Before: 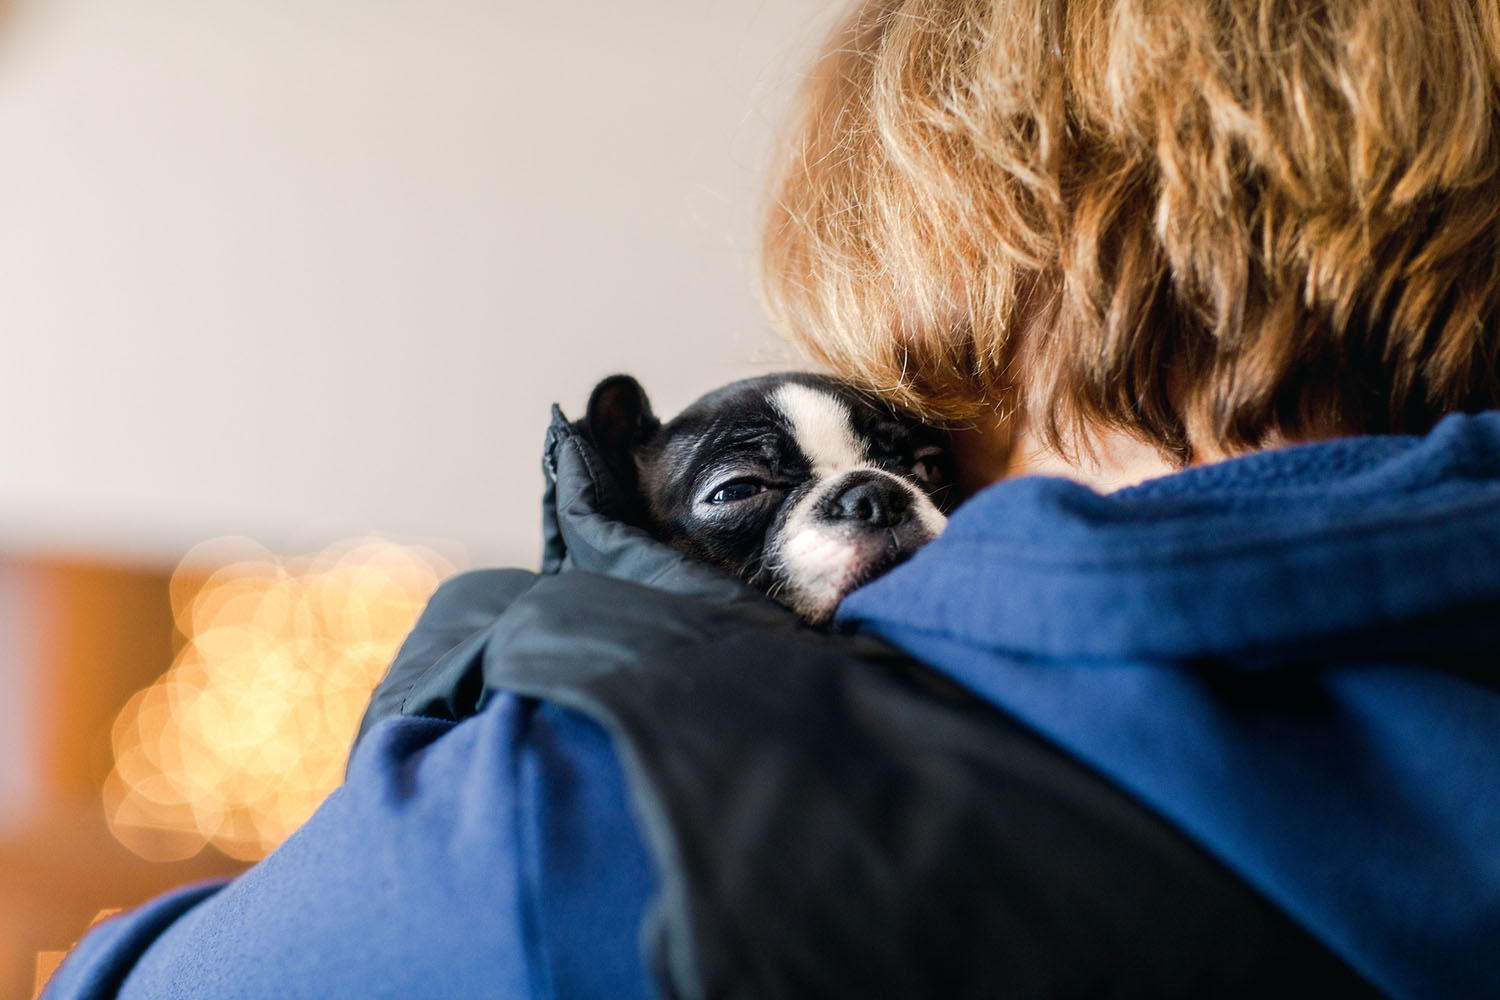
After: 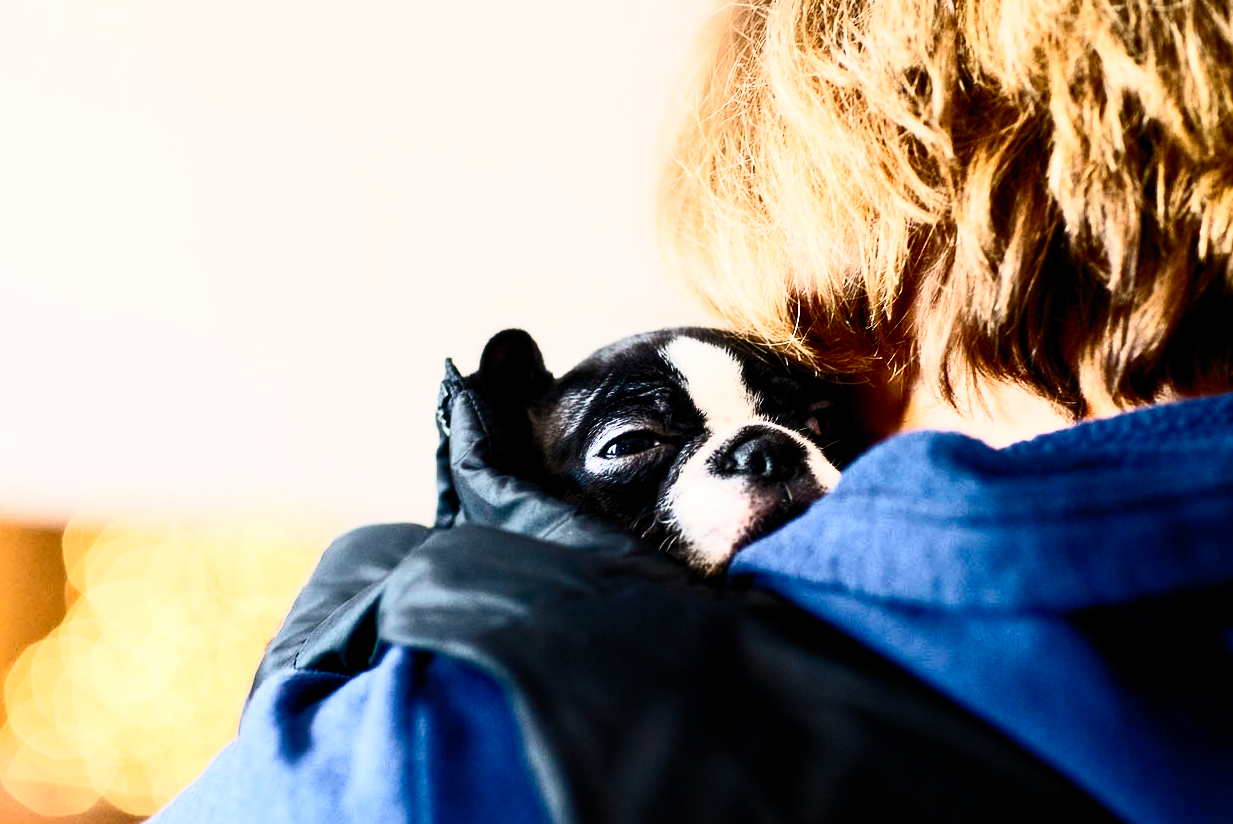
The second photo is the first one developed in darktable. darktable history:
contrast brightness saturation: contrast 0.638, brightness 0.335, saturation 0.141
filmic rgb: black relative exposure -11.9 EV, white relative exposure 5.41 EV, hardness 4.49, latitude 49.13%, contrast 1.143, add noise in highlights 0, preserve chrominance no, color science v3 (2019), use custom middle-gray values true, contrast in highlights soft
crop and rotate: left 7.226%, top 4.613%, right 10.547%, bottom 12.91%
